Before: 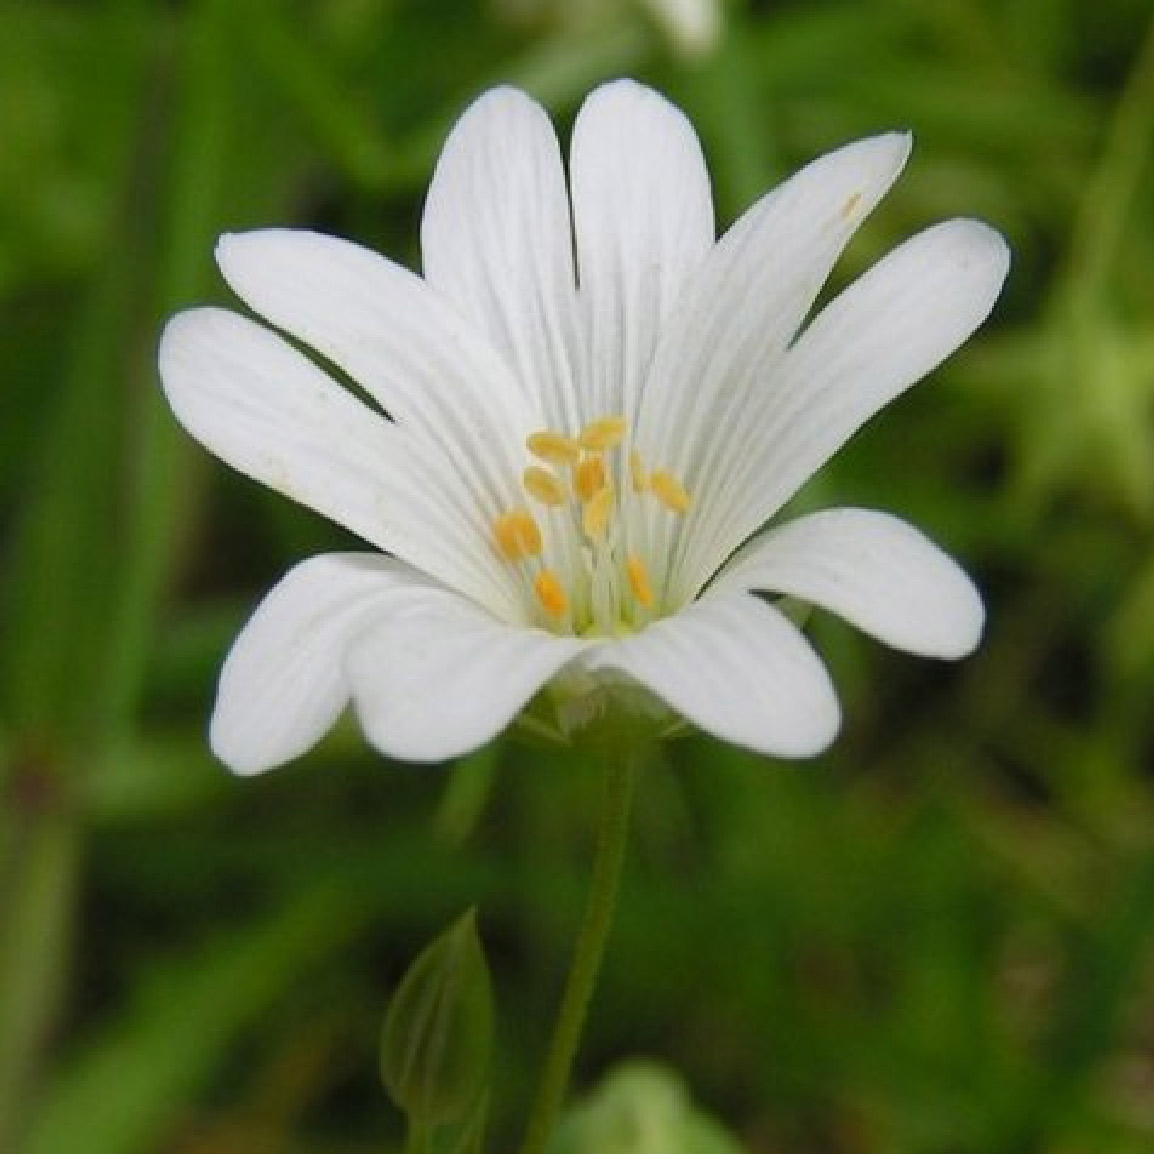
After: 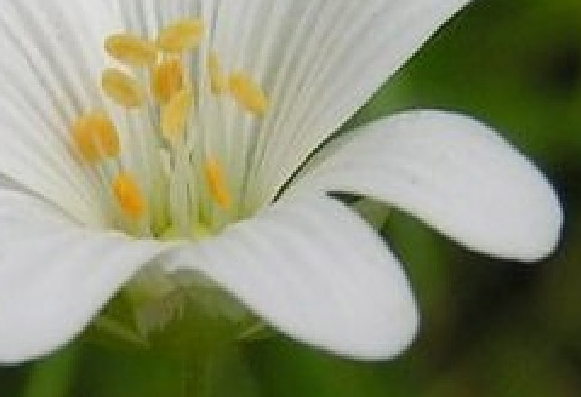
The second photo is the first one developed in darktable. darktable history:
sharpen: on, module defaults
crop: left 36.616%, top 34.545%, right 12.989%, bottom 30.985%
